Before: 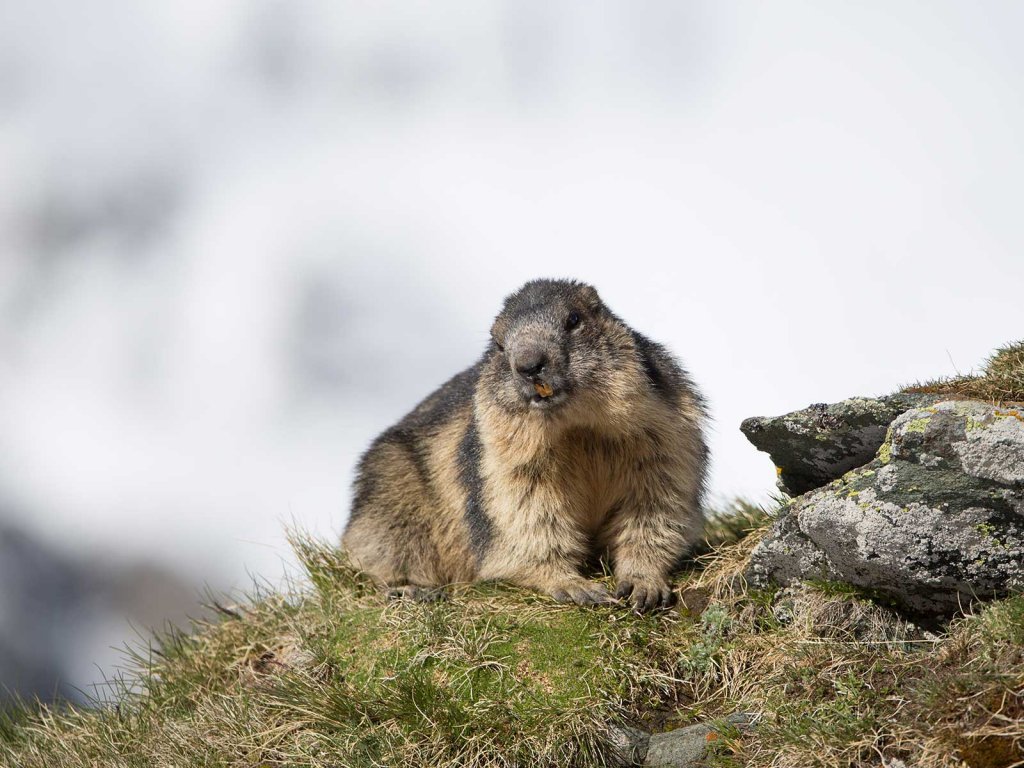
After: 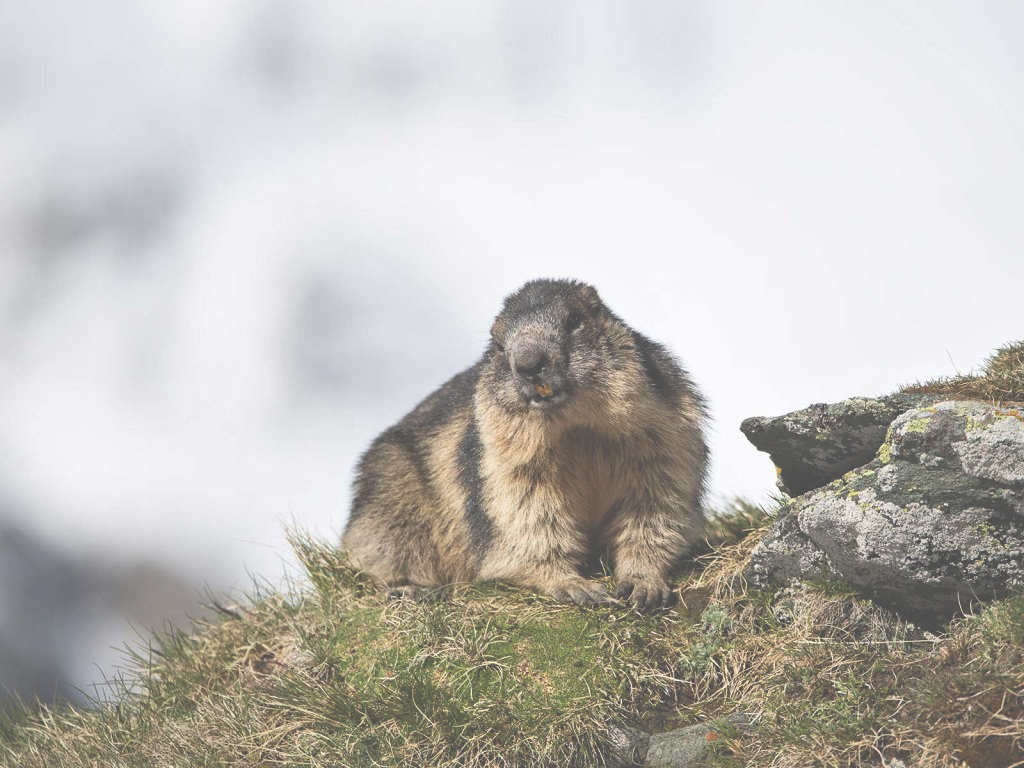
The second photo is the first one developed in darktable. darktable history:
tone equalizer: on, module defaults
local contrast: mode bilateral grid, contrast 28, coarseness 16, detail 115%, midtone range 0.2
exposure: black level correction -0.087, compensate highlight preservation false
